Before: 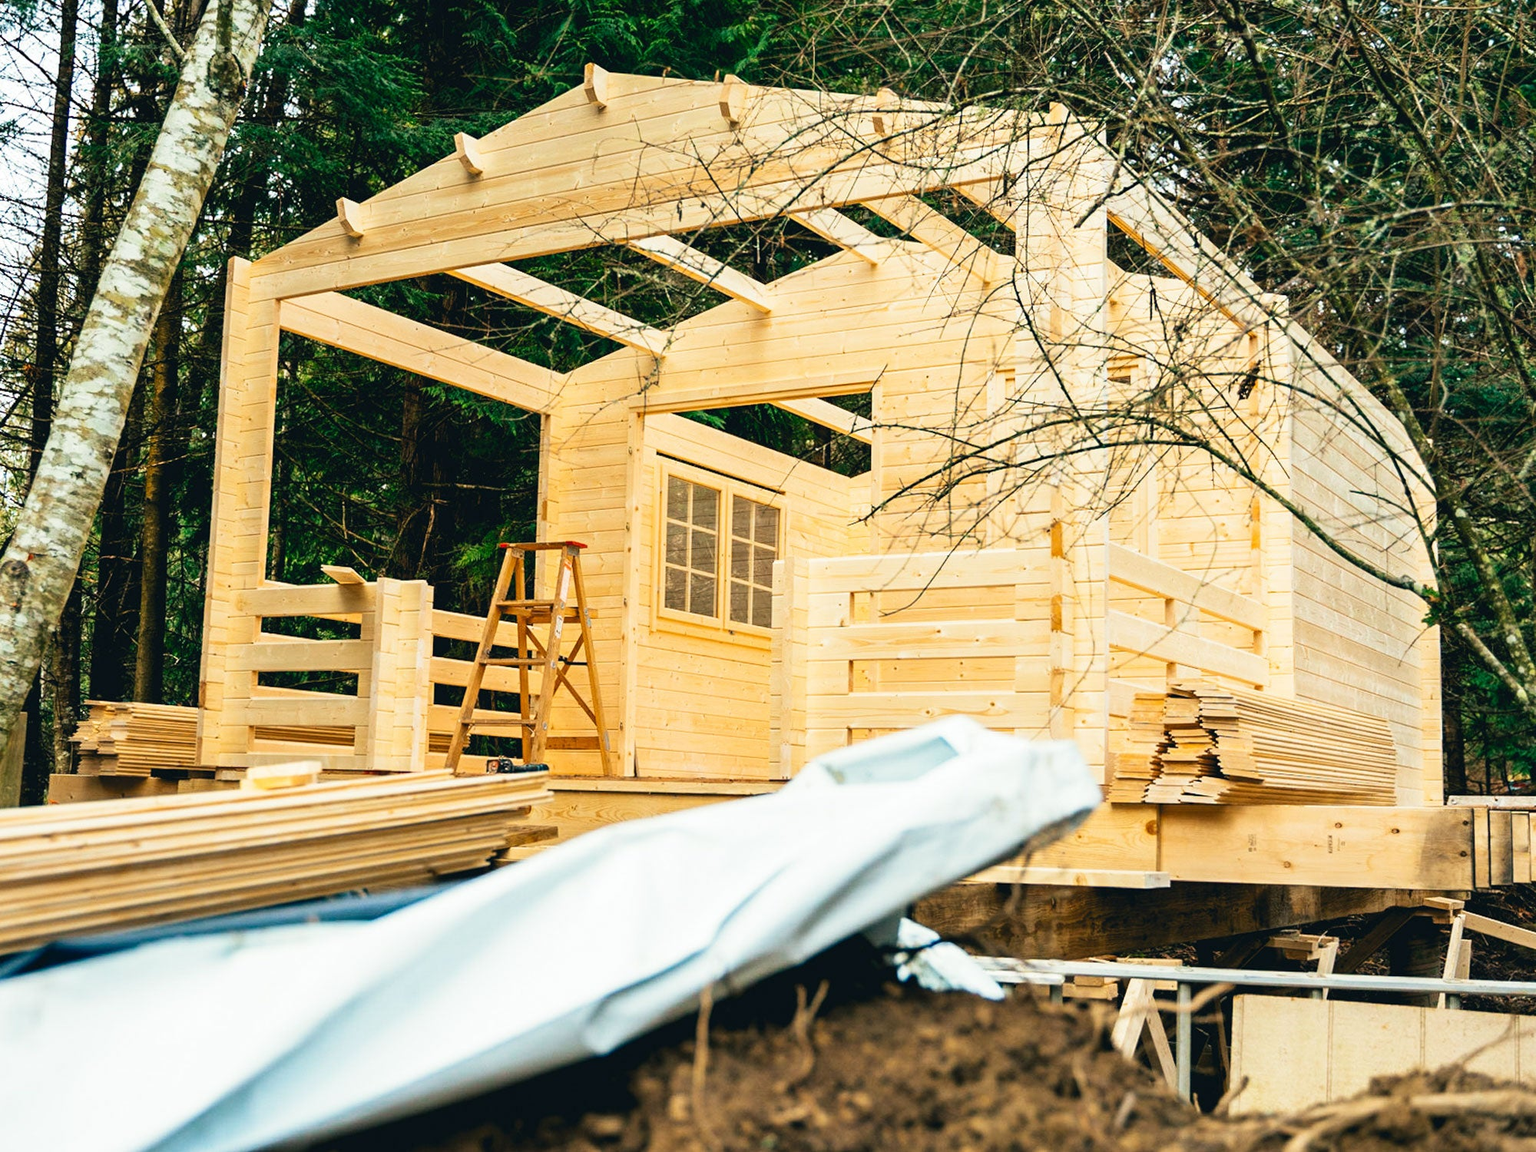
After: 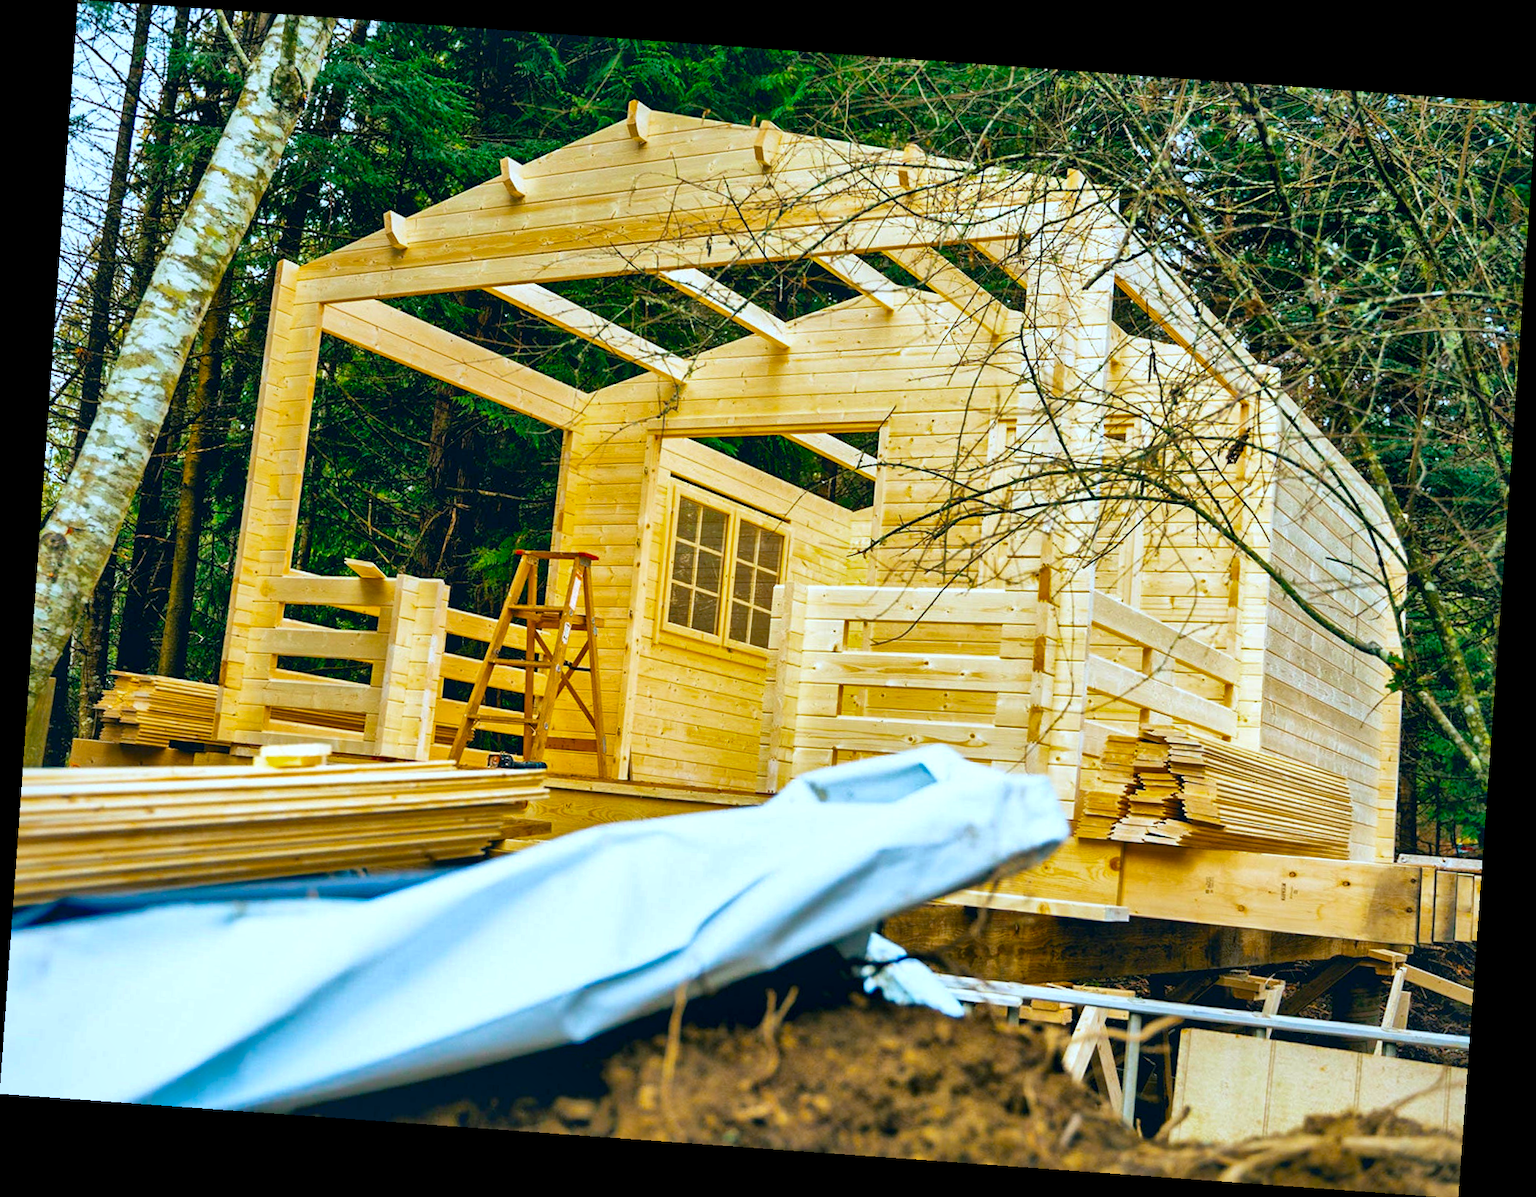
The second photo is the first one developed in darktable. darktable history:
rotate and perspective: rotation 4.1°, automatic cropping off
shadows and highlights: on, module defaults
local contrast: mode bilateral grid, contrast 25, coarseness 60, detail 151%, midtone range 0.2
color balance rgb: linear chroma grading › global chroma 15%, perceptual saturation grading › global saturation 30%
exposure: compensate highlight preservation false
white balance: red 0.931, blue 1.11
